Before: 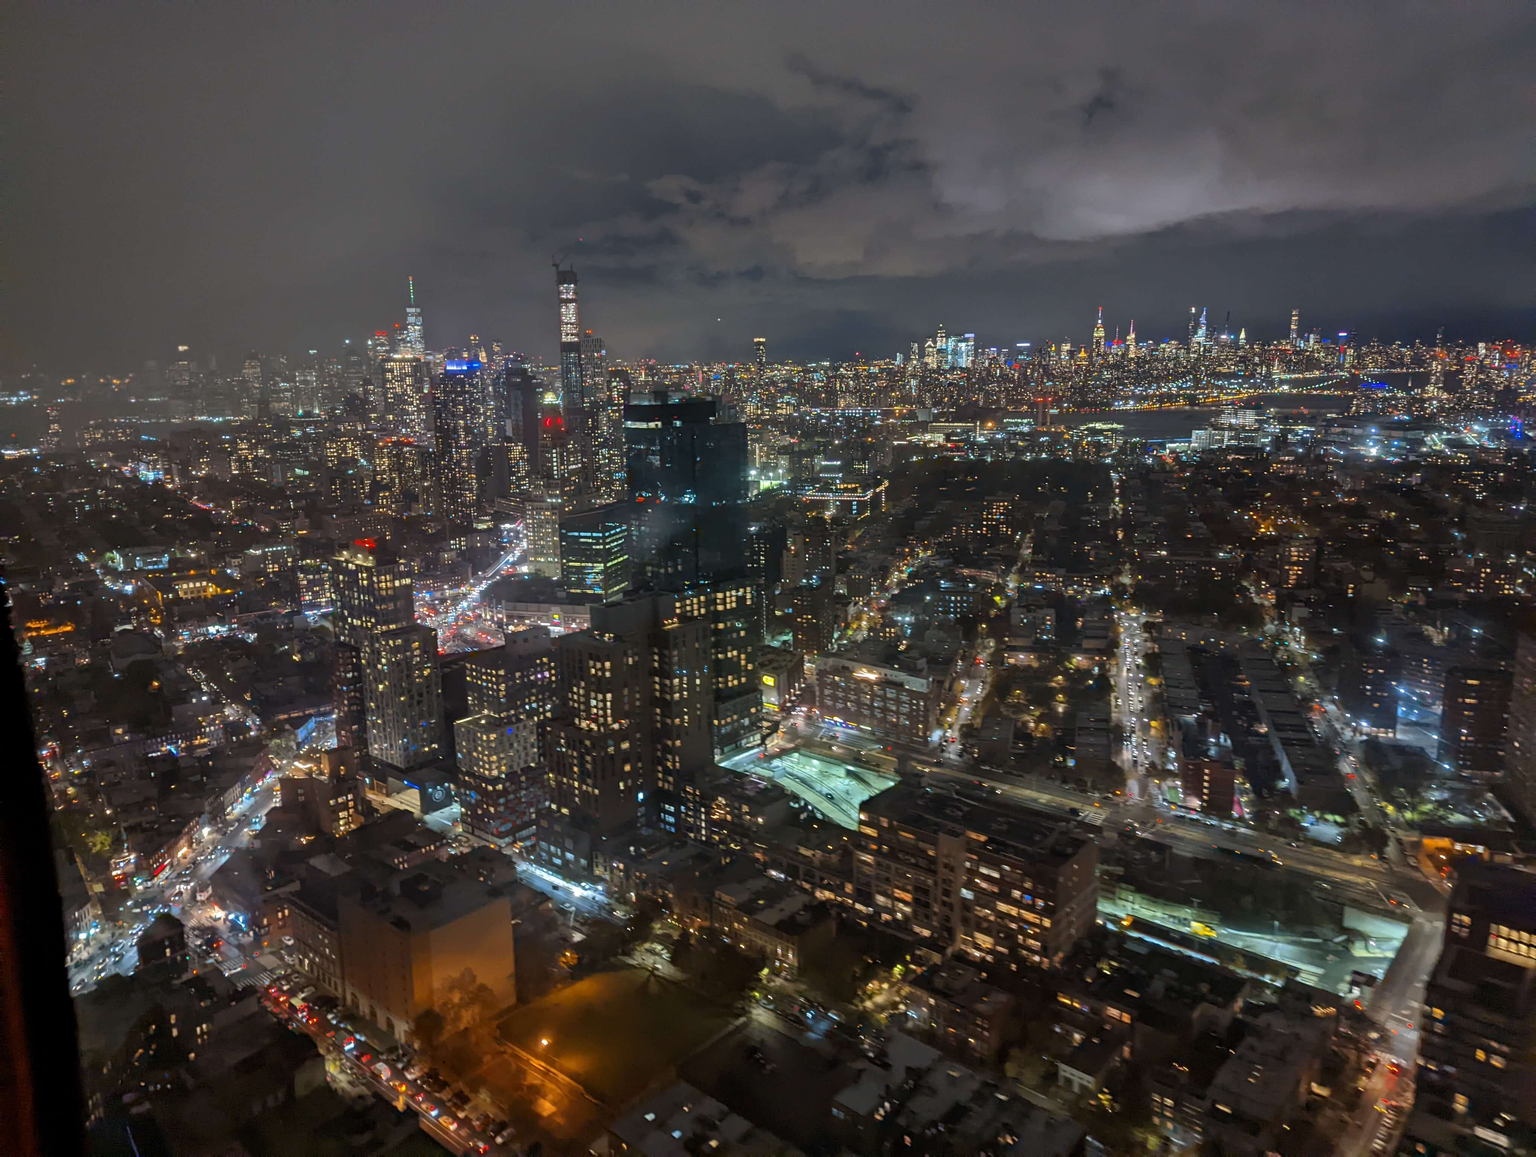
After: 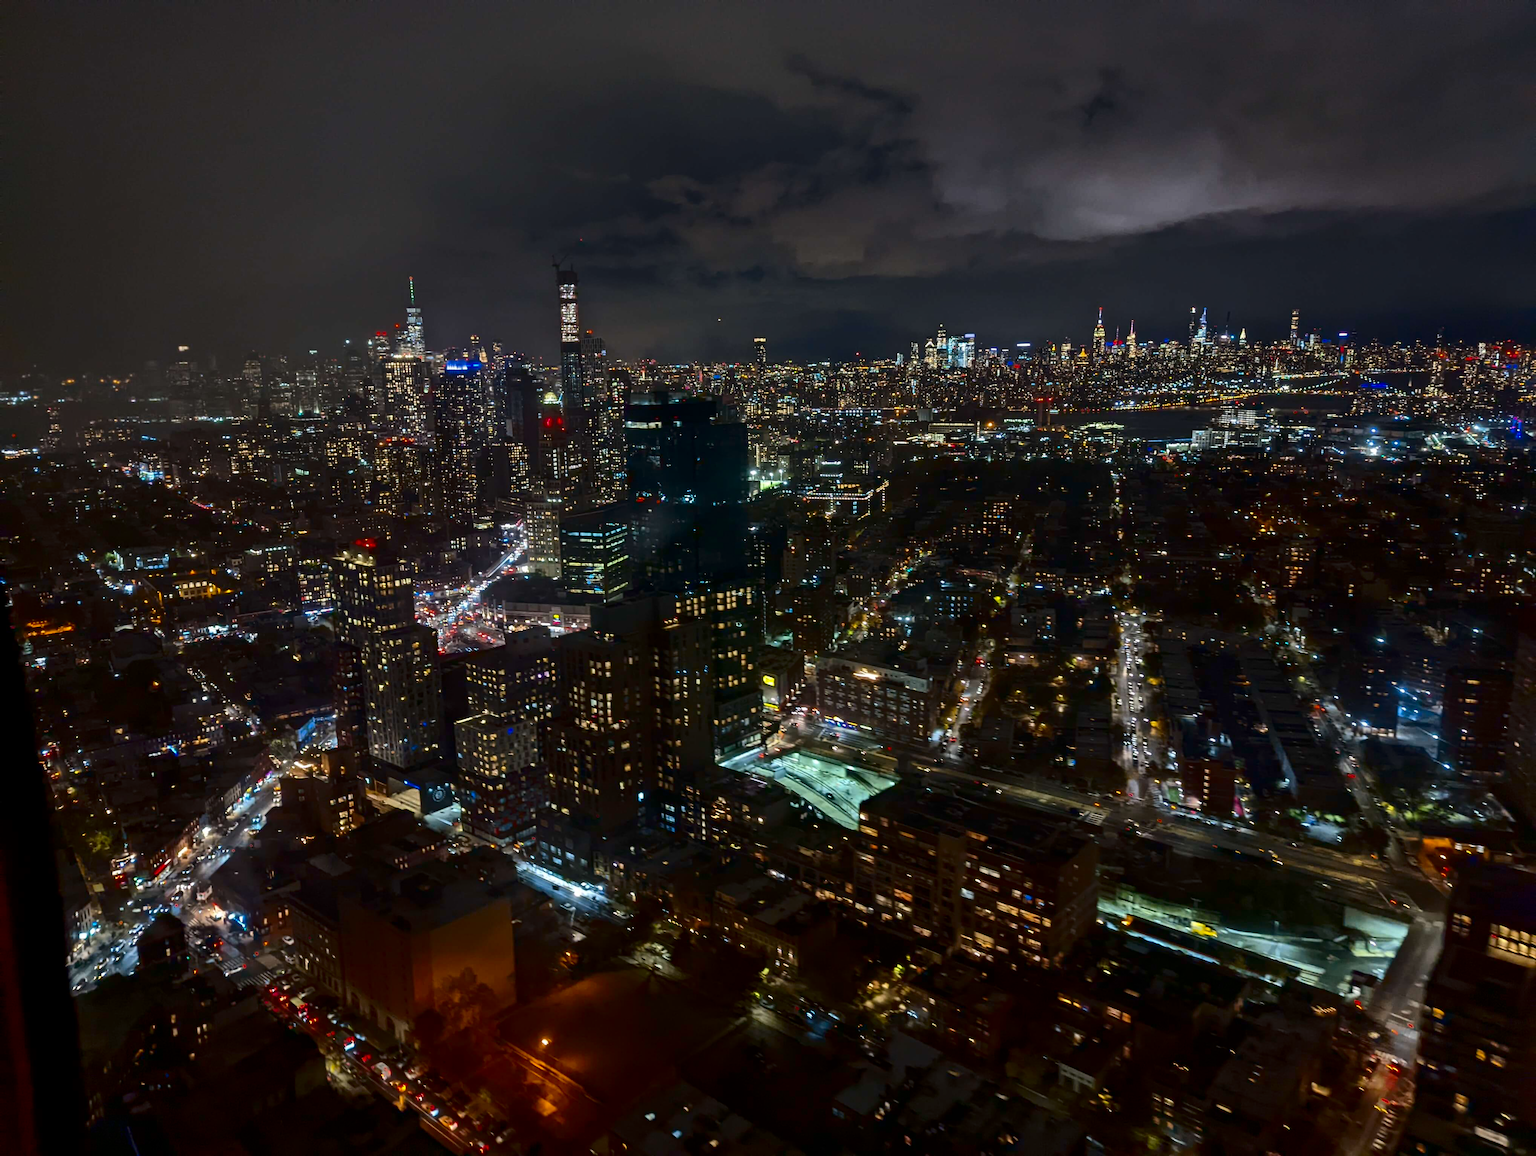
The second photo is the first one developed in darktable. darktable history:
contrast brightness saturation: contrast 0.193, brightness -0.233, saturation 0.11
